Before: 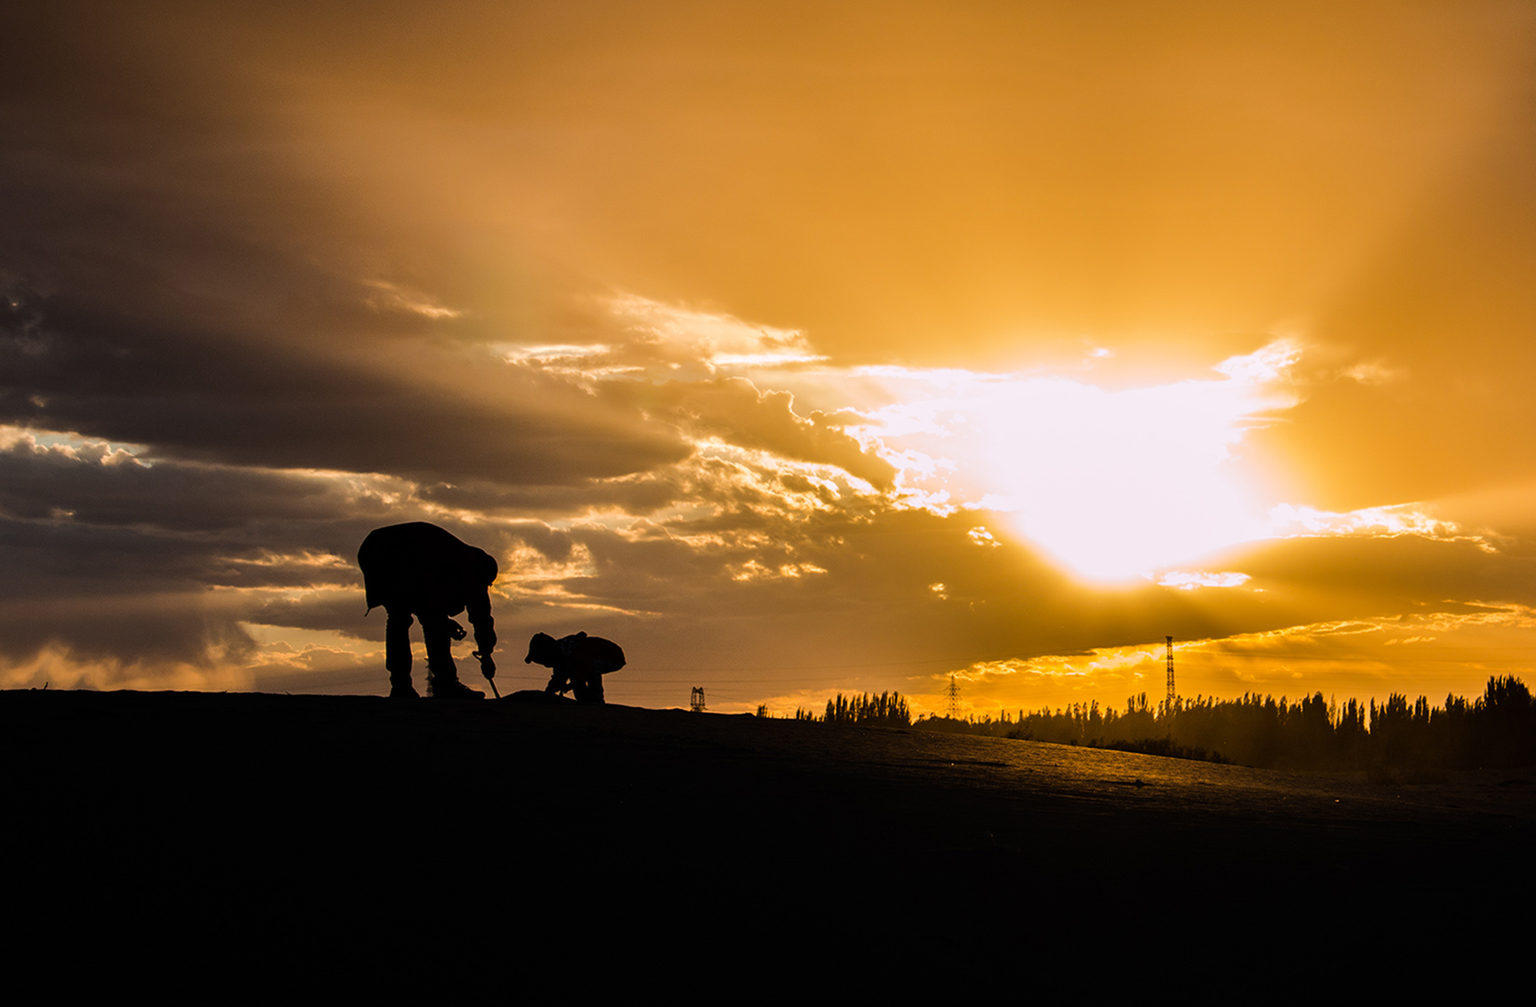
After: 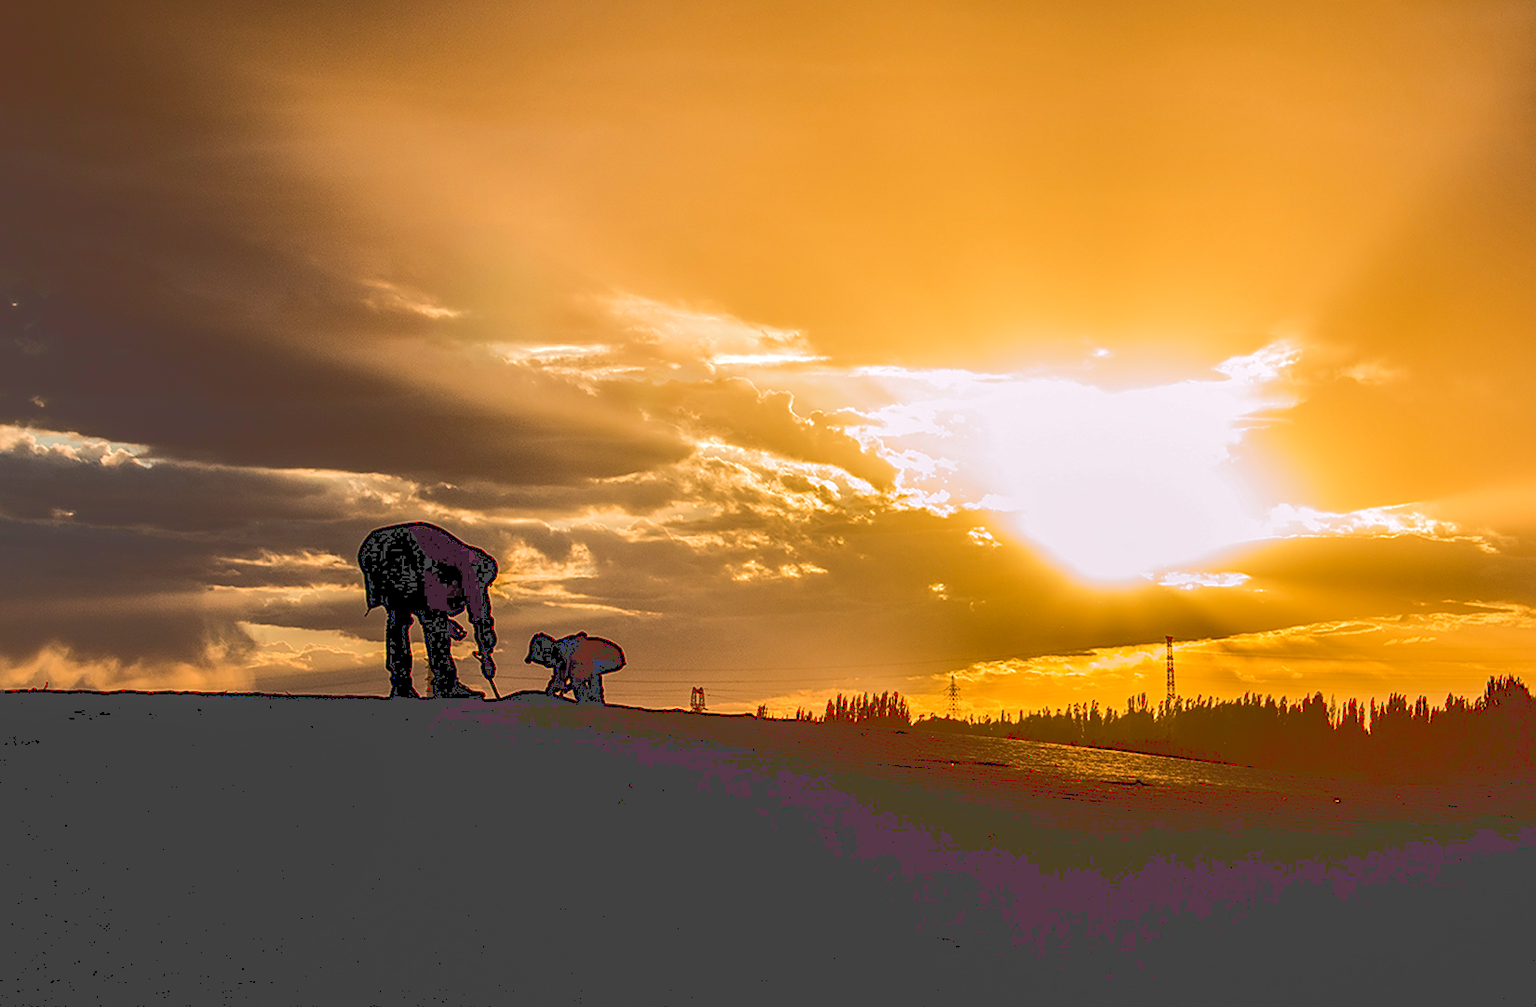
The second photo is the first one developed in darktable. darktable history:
tone curve: curves: ch0 [(0, 0) (0.003, 0.272) (0.011, 0.275) (0.025, 0.275) (0.044, 0.278) (0.069, 0.282) (0.1, 0.284) (0.136, 0.287) (0.177, 0.294) (0.224, 0.314) (0.277, 0.347) (0.335, 0.403) (0.399, 0.473) (0.468, 0.552) (0.543, 0.622) (0.623, 0.69) (0.709, 0.756) (0.801, 0.818) (0.898, 0.865) (1, 1)], color space Lab, linked channels, preserve colors none
sharpen: amount 0.492
local contrast: on, module defaults
